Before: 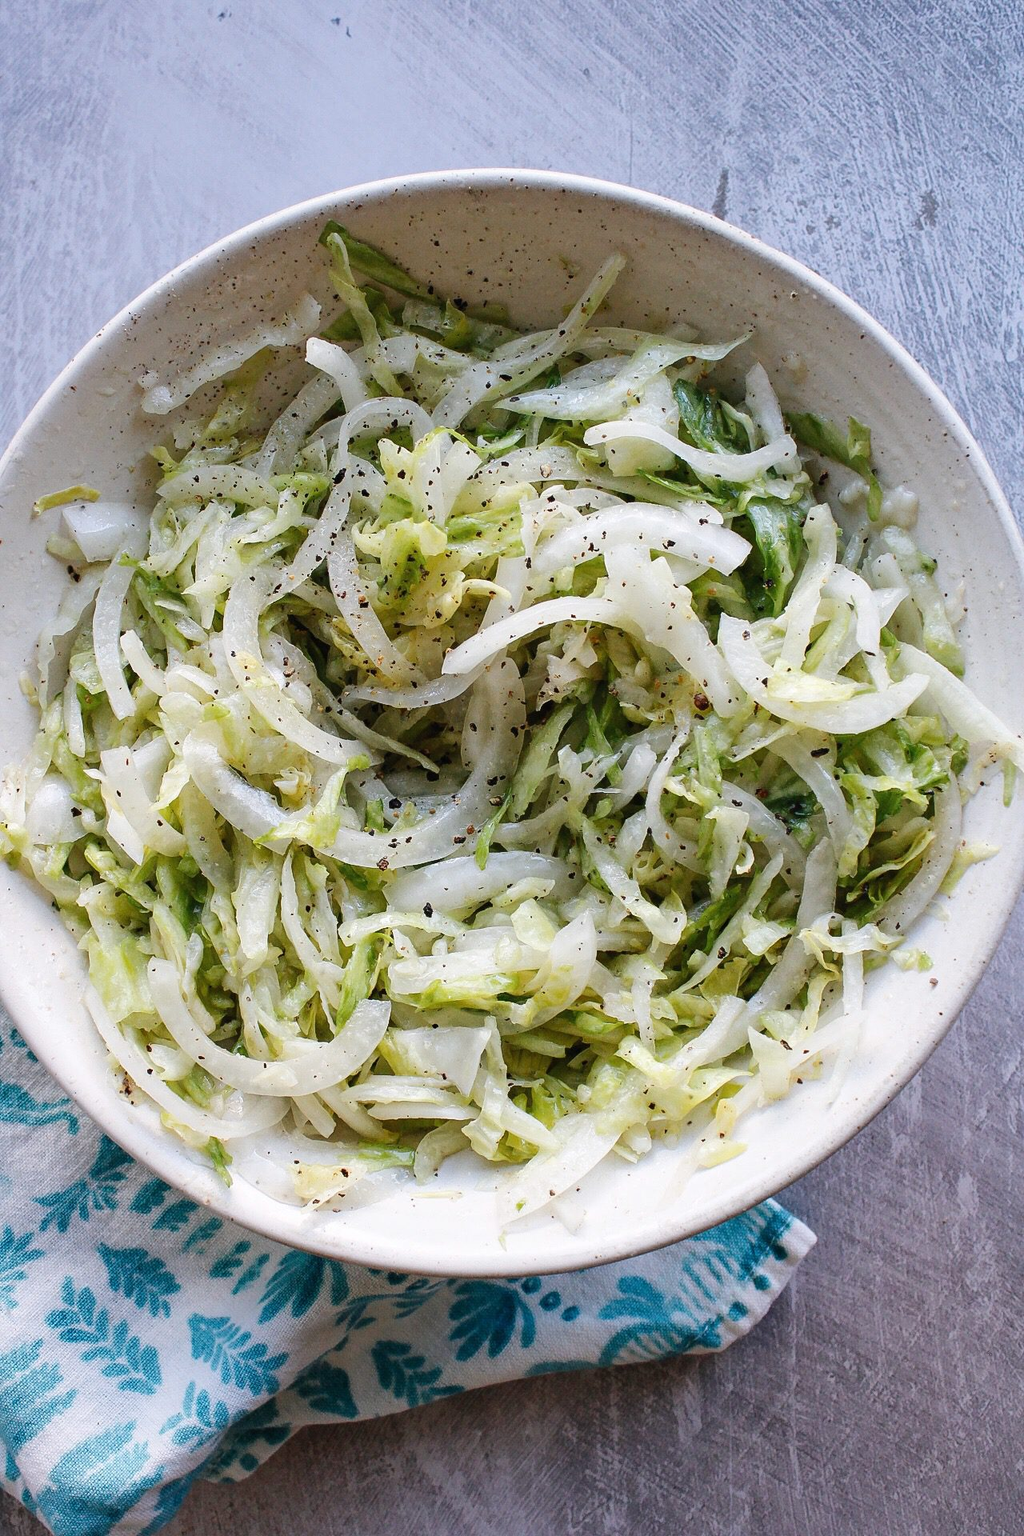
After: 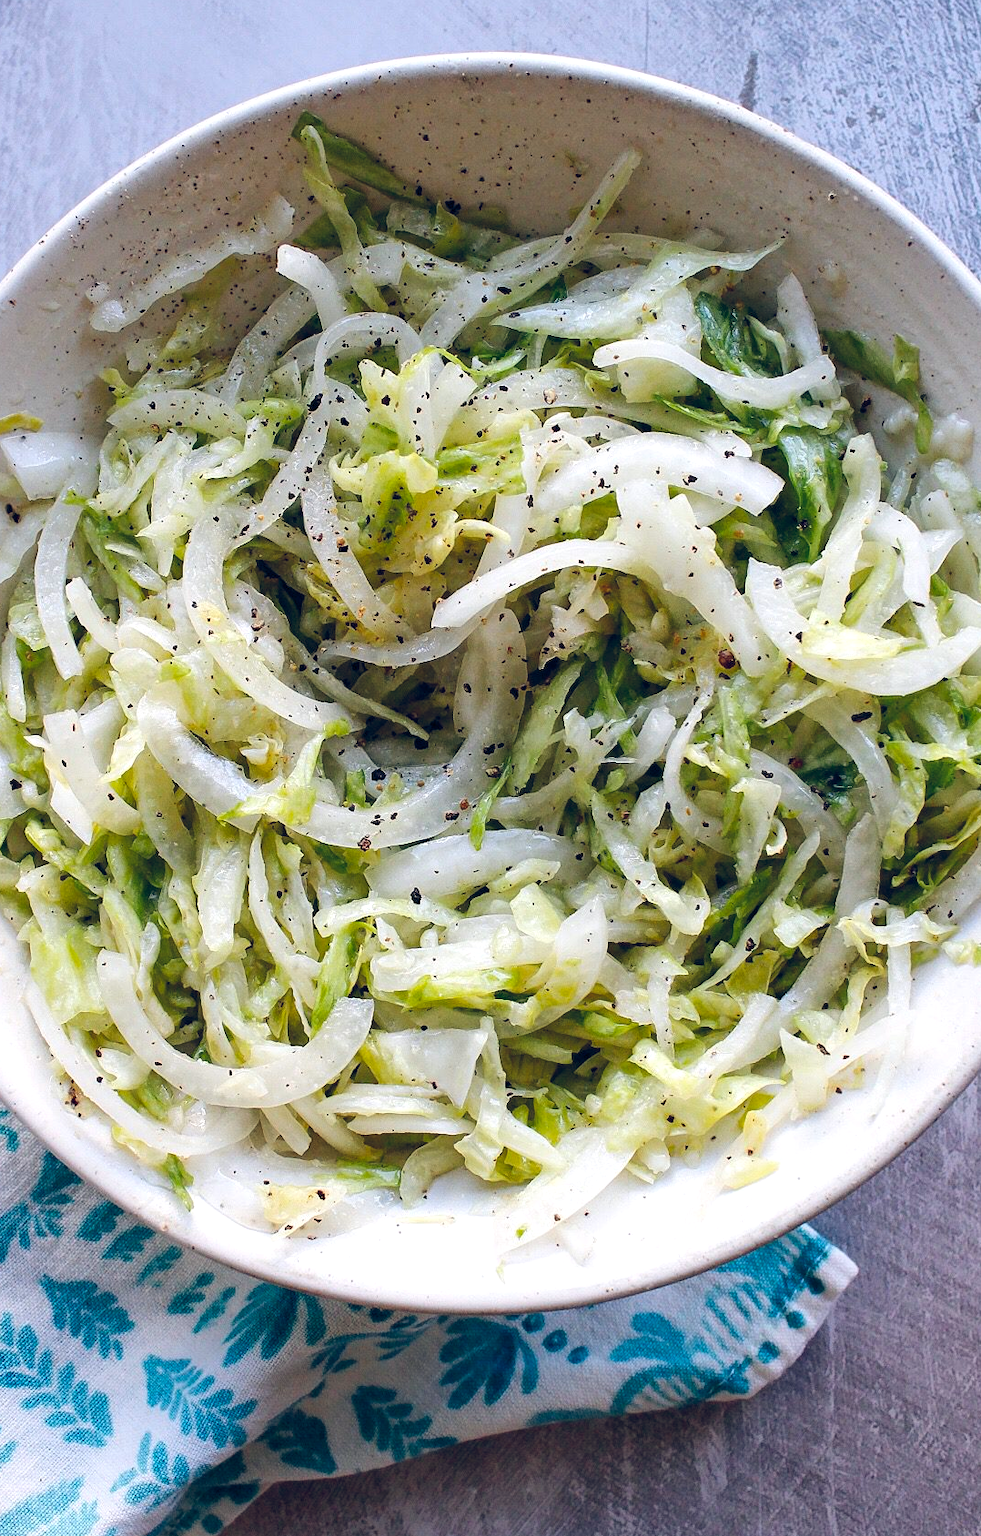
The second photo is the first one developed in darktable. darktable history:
crop: left 6.14%, top 7.975%, right 9.539%, bottom 4.056%
color balance rgb: global offset › chroma 0.156%, global offset › hue 253.98°, linear chroma grading › global chroma -1.071%, perceptual saturation grading › global saturation 19.95%, perceptual brilliance grading › global brilliance 4.605%
